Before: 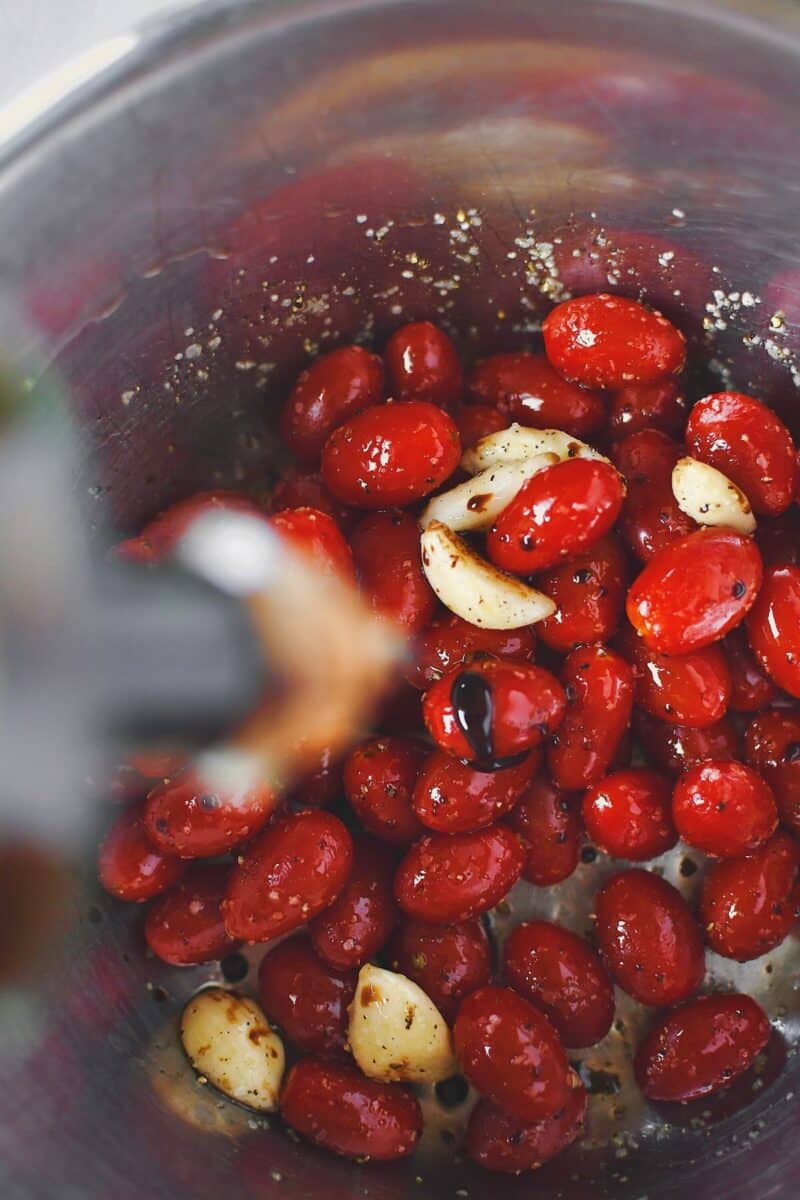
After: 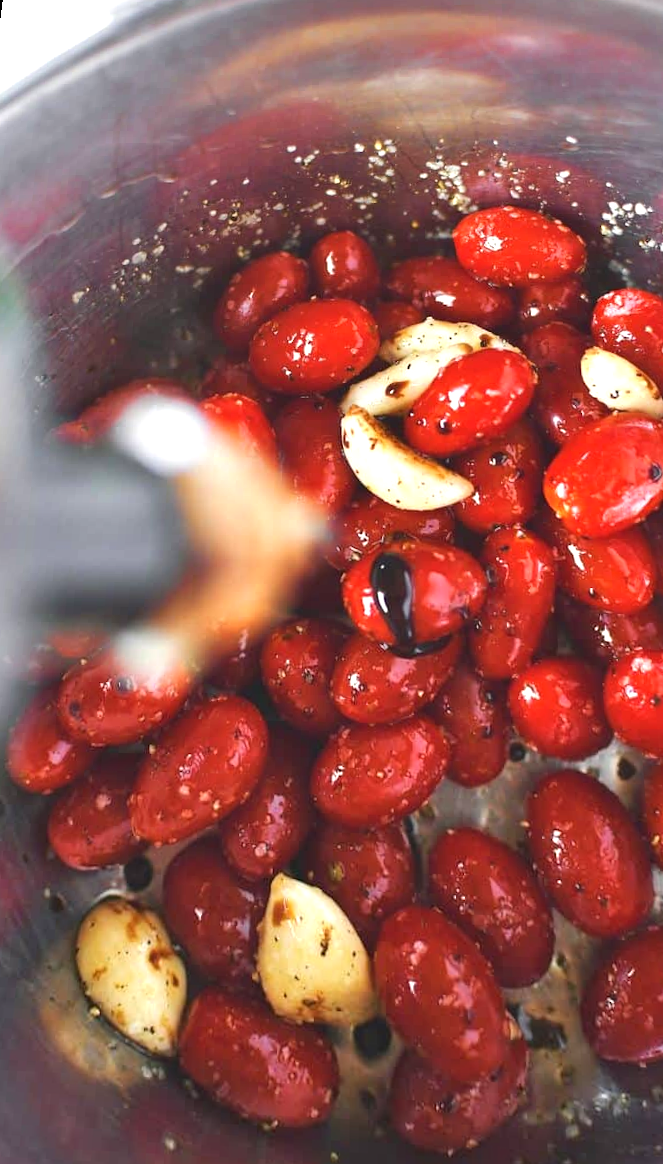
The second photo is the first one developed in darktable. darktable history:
sharpen: radius 2.883, amount 0.868, threshold 47.523
local contrast: mode bilateral grid, contrast 20, coarseness 50, detail 120%, midtone range 0.2
exposure: black level correction 0, exposure 0.7 EV, compensate exposure bias true, compensate highlight preservation false
rotate and perspective: rotation 0.72°, lens shift (vertical) -0.352, lens shift (horizontal) -0.051, crop left 0.152, crop right 0.859, crop top 0.019, crop bottom 0.964
